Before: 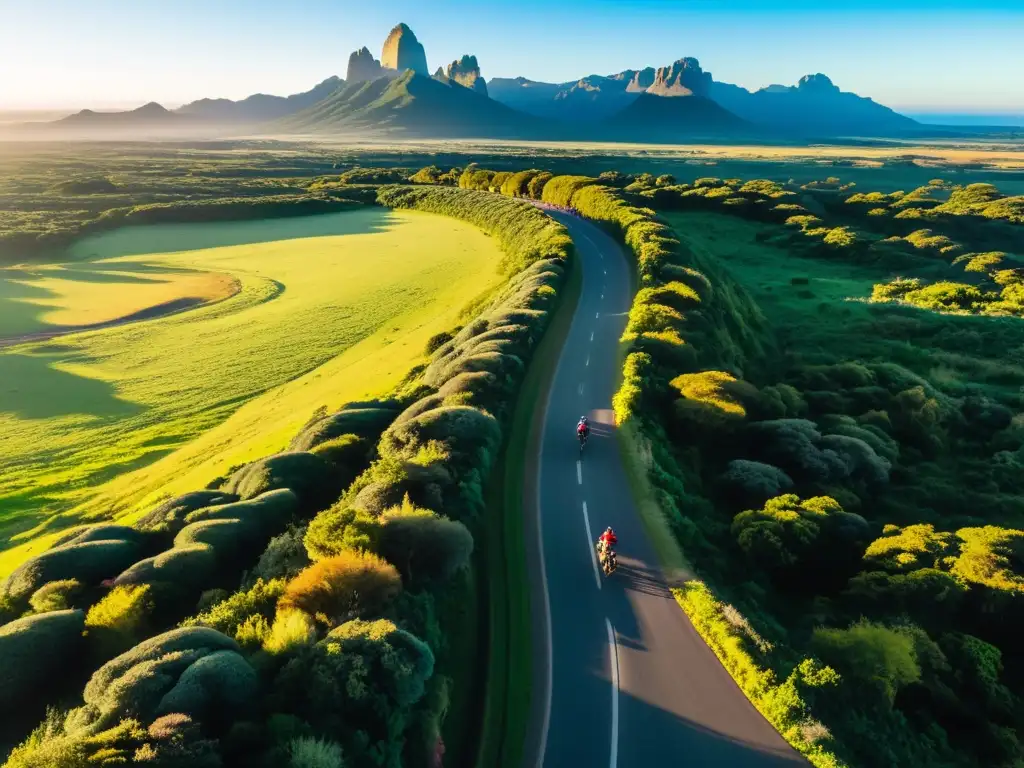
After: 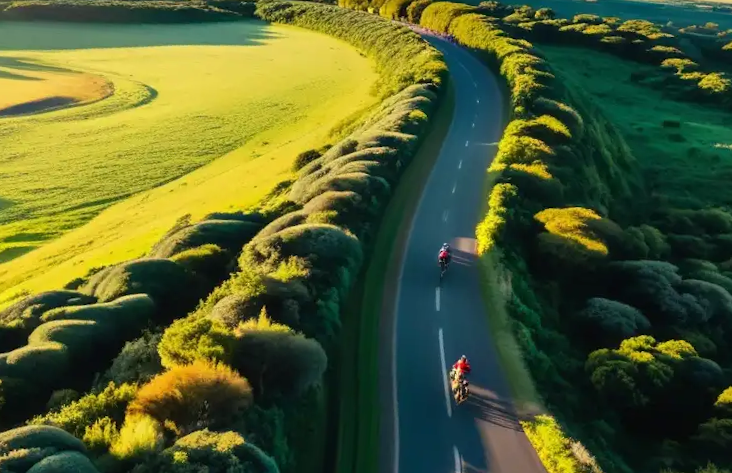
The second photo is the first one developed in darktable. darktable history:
crop and rotate: angle -4.1°, left 9.774%, top 20.776%, right 12.069%, bottom 11.891%
